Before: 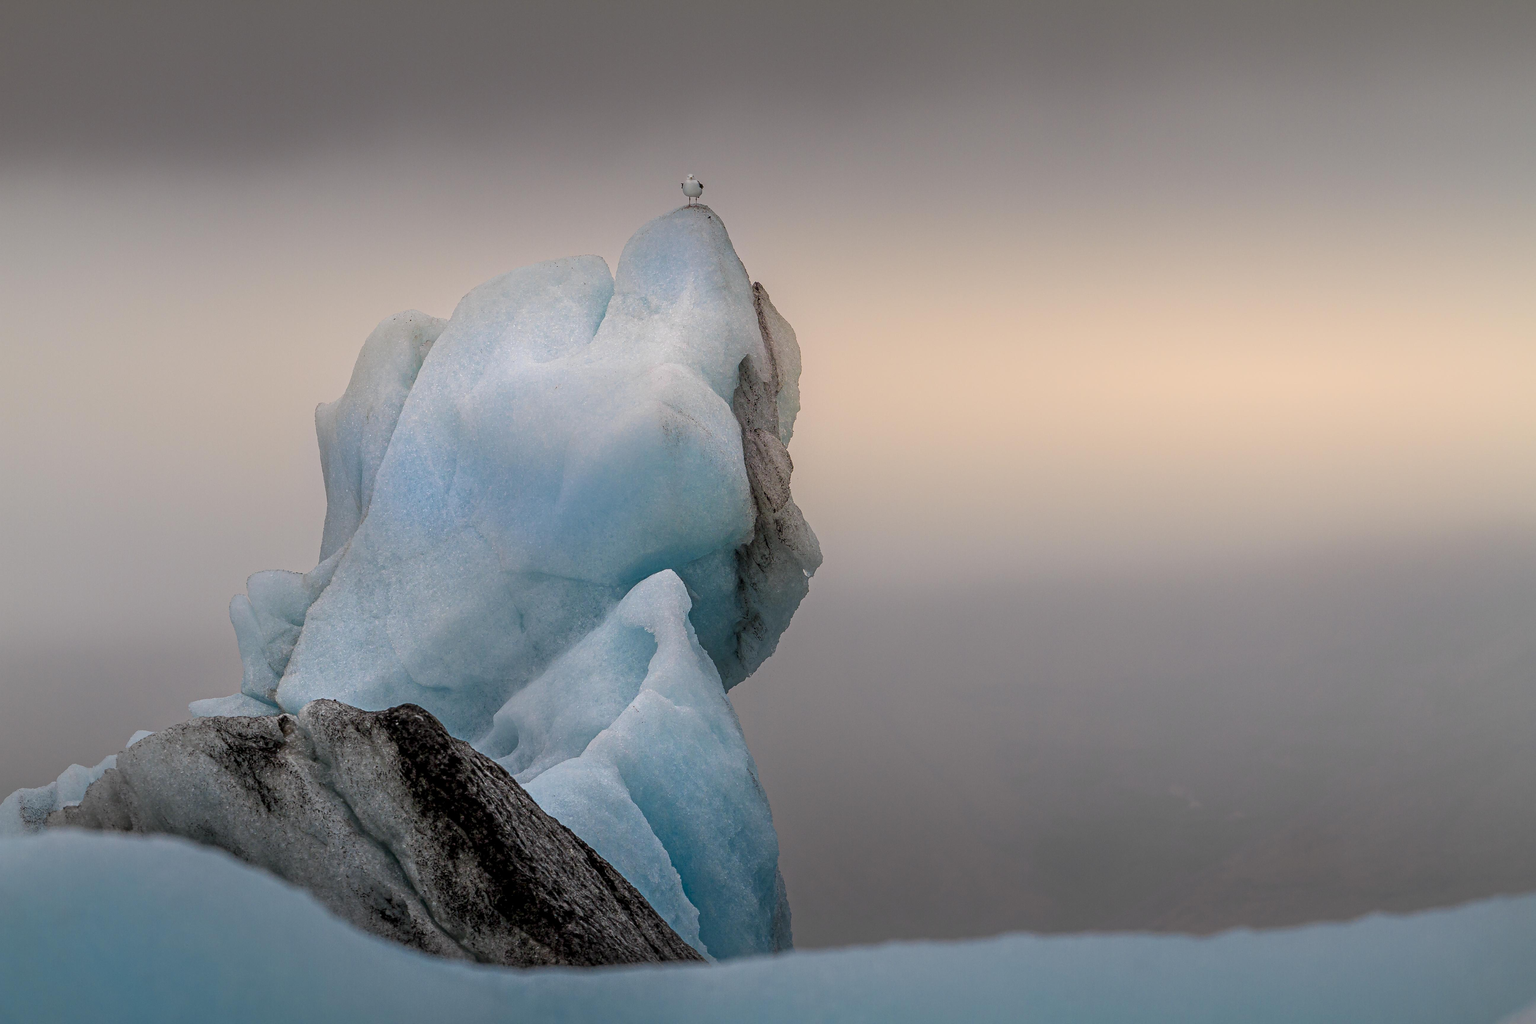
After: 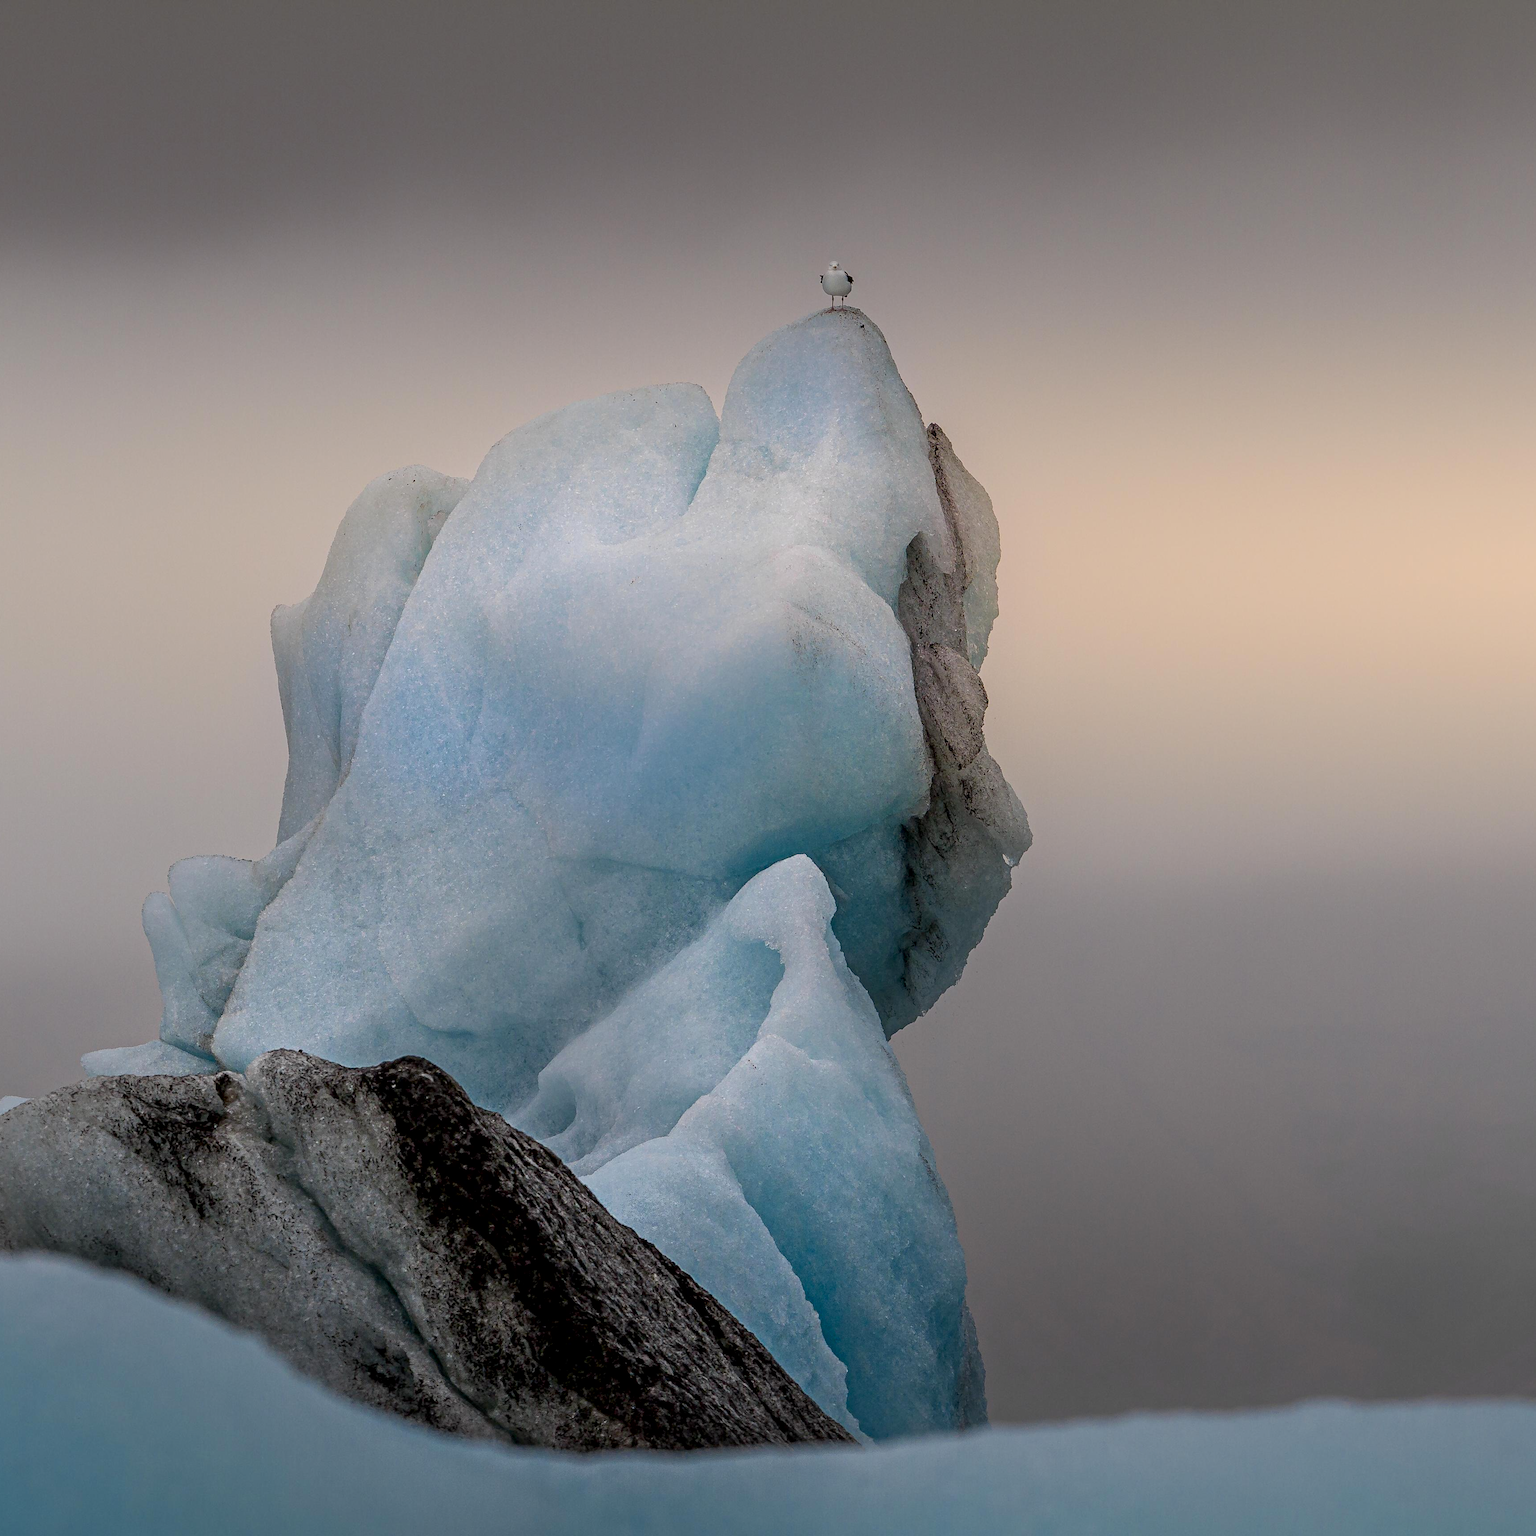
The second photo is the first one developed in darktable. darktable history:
crop and rotate: left 8.786%, right 24.548%
contrast brightness saturation: contrast 0.1, brightness 0.03, saturation 0.09
exposure: black level correction 0.006, exposure -0.226 EV, compensate highlight preservation false
